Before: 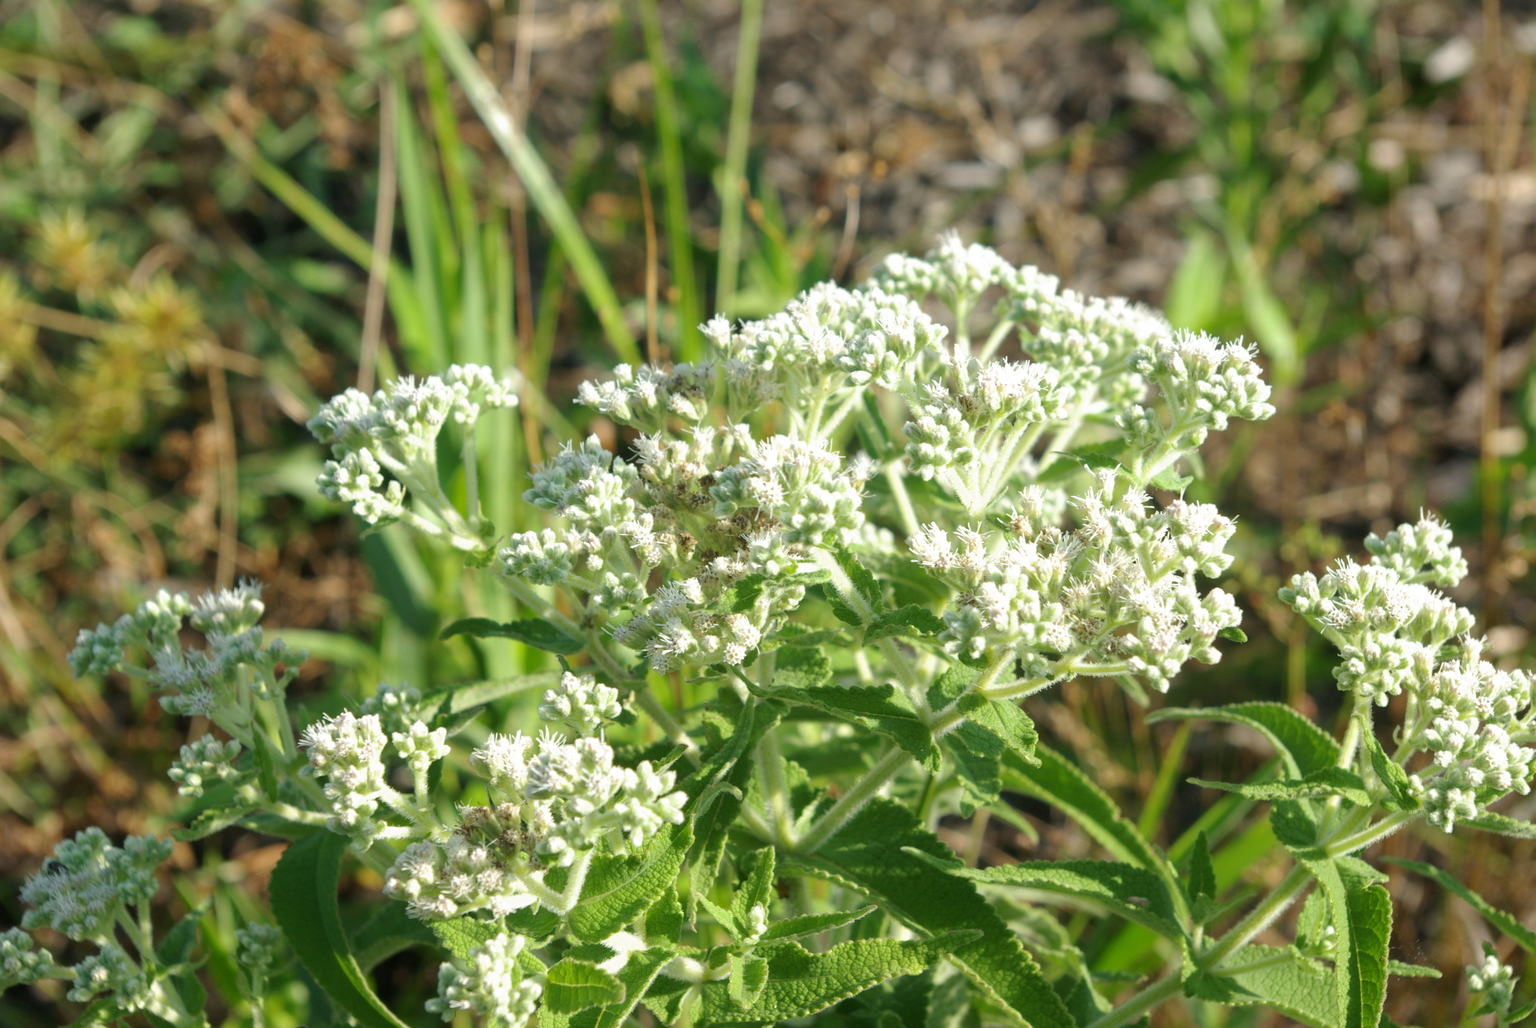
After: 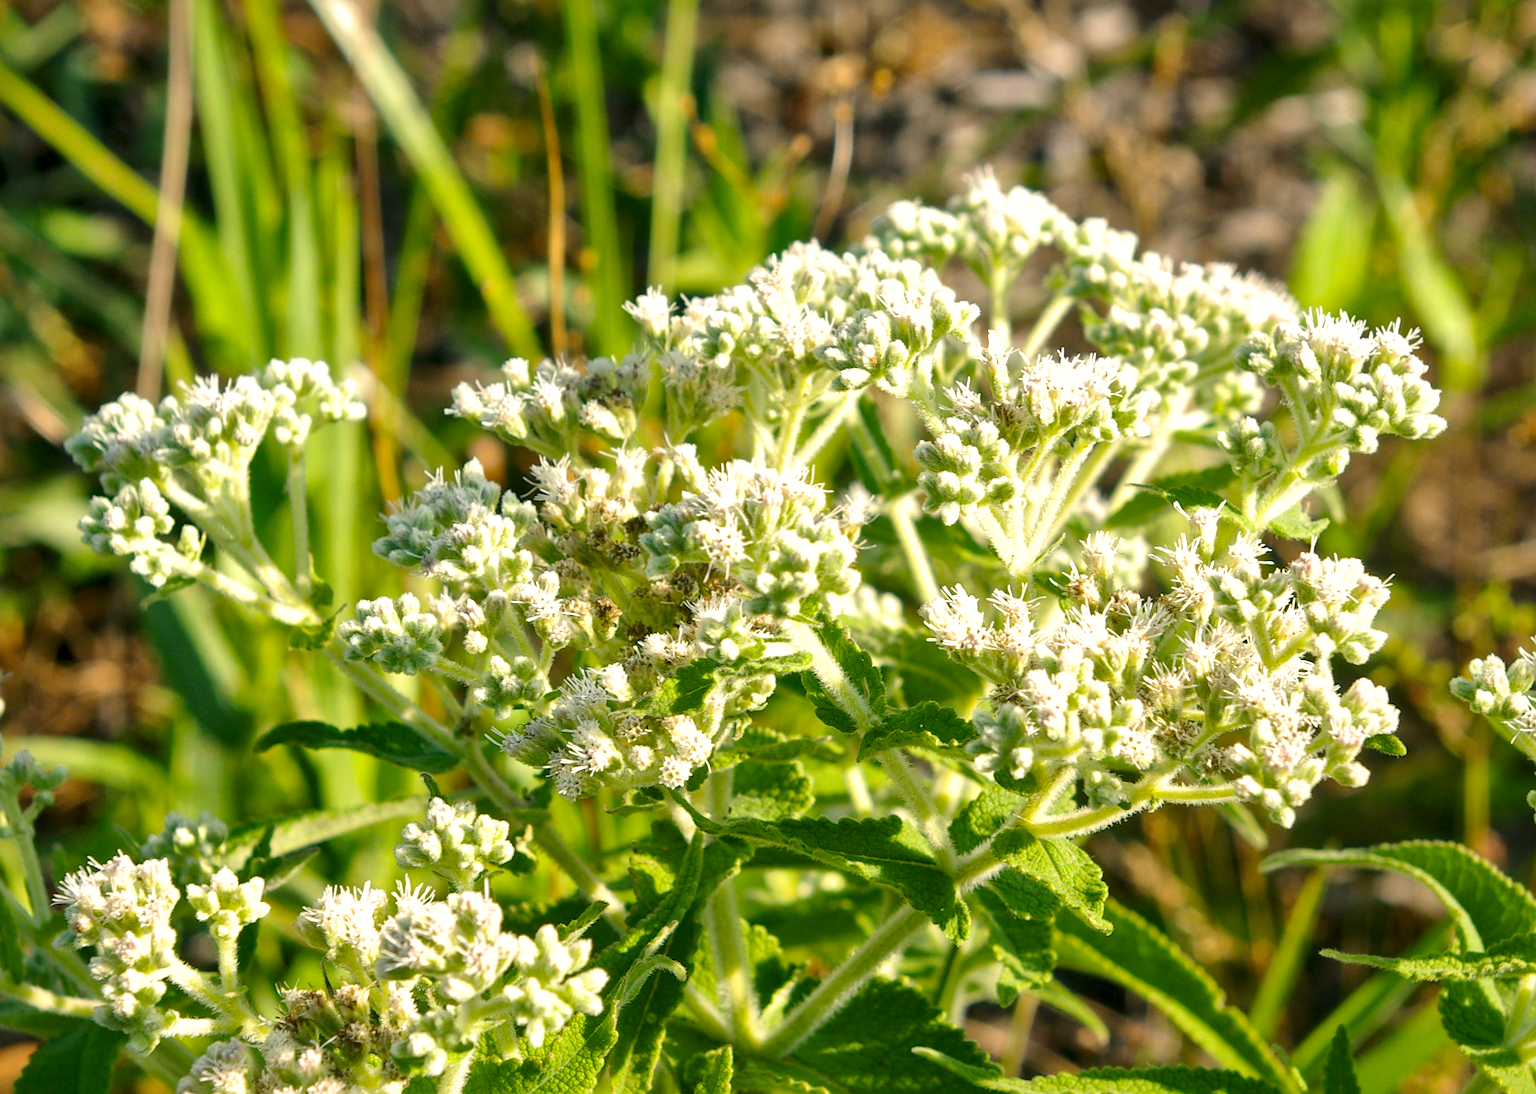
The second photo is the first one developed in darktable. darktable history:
local contrast: mode bilateral grid, contrast 24, coarseness 61, detail 152%, midtone range 0.2
crop and rotate: left 17.025%, top 10.96%, right 12.852%, bottom 14.374%
color balance rgb: power › hue 206.48°, highlights gain › chroma 3.015%, highlights gain › hue 54.51°, perceptual saturation grading › global saturation 25.257%, global vibrance 20%
sharpen: on, module defaults
